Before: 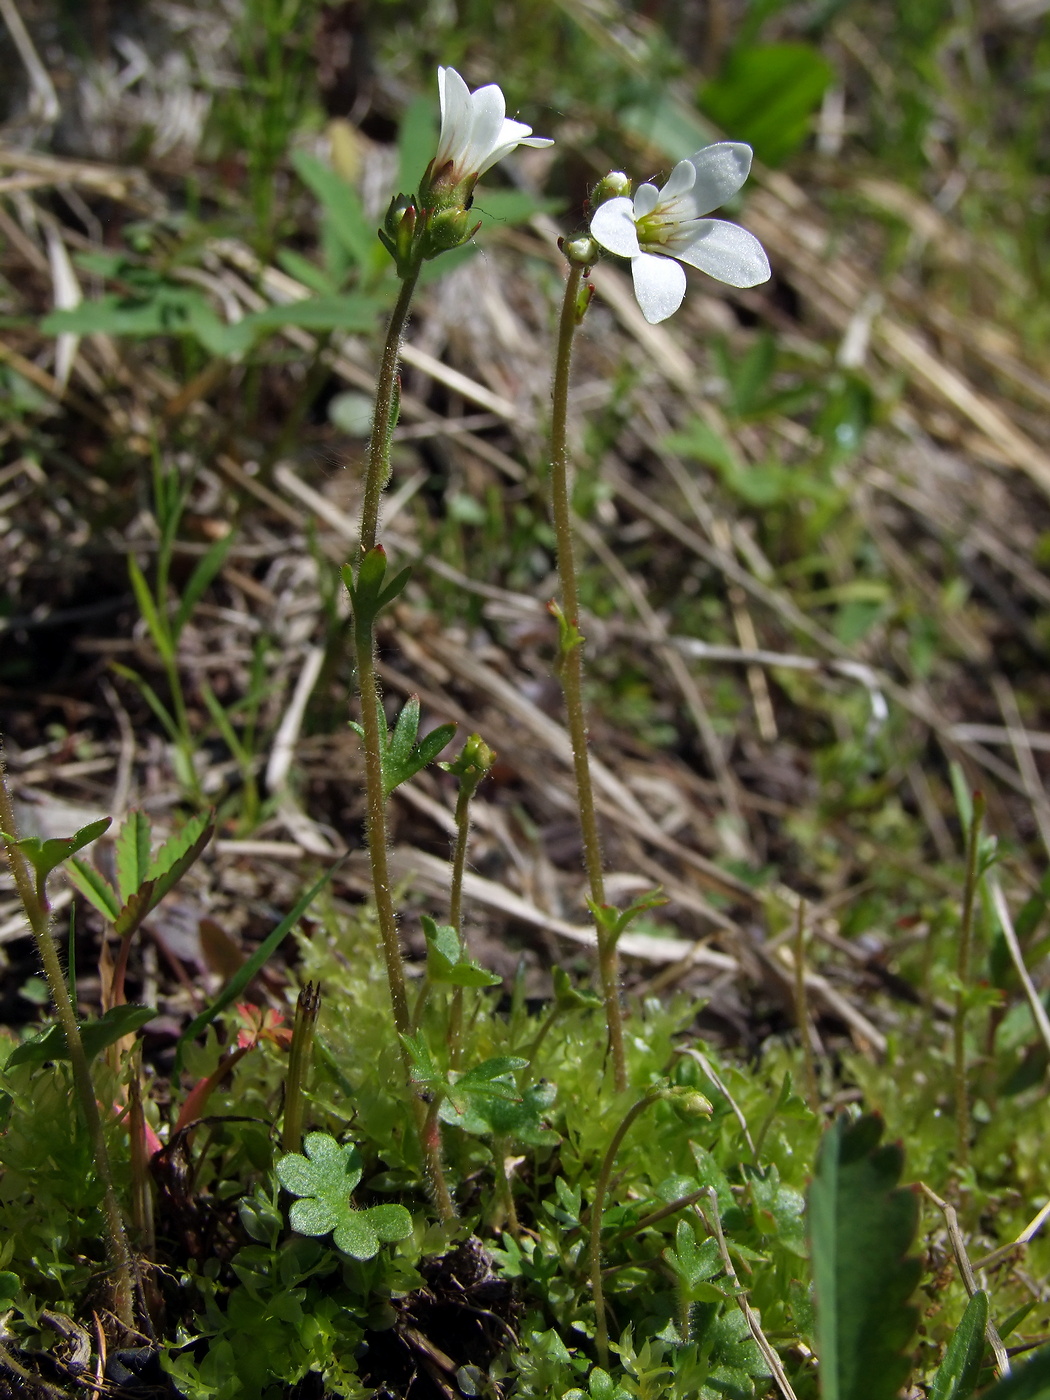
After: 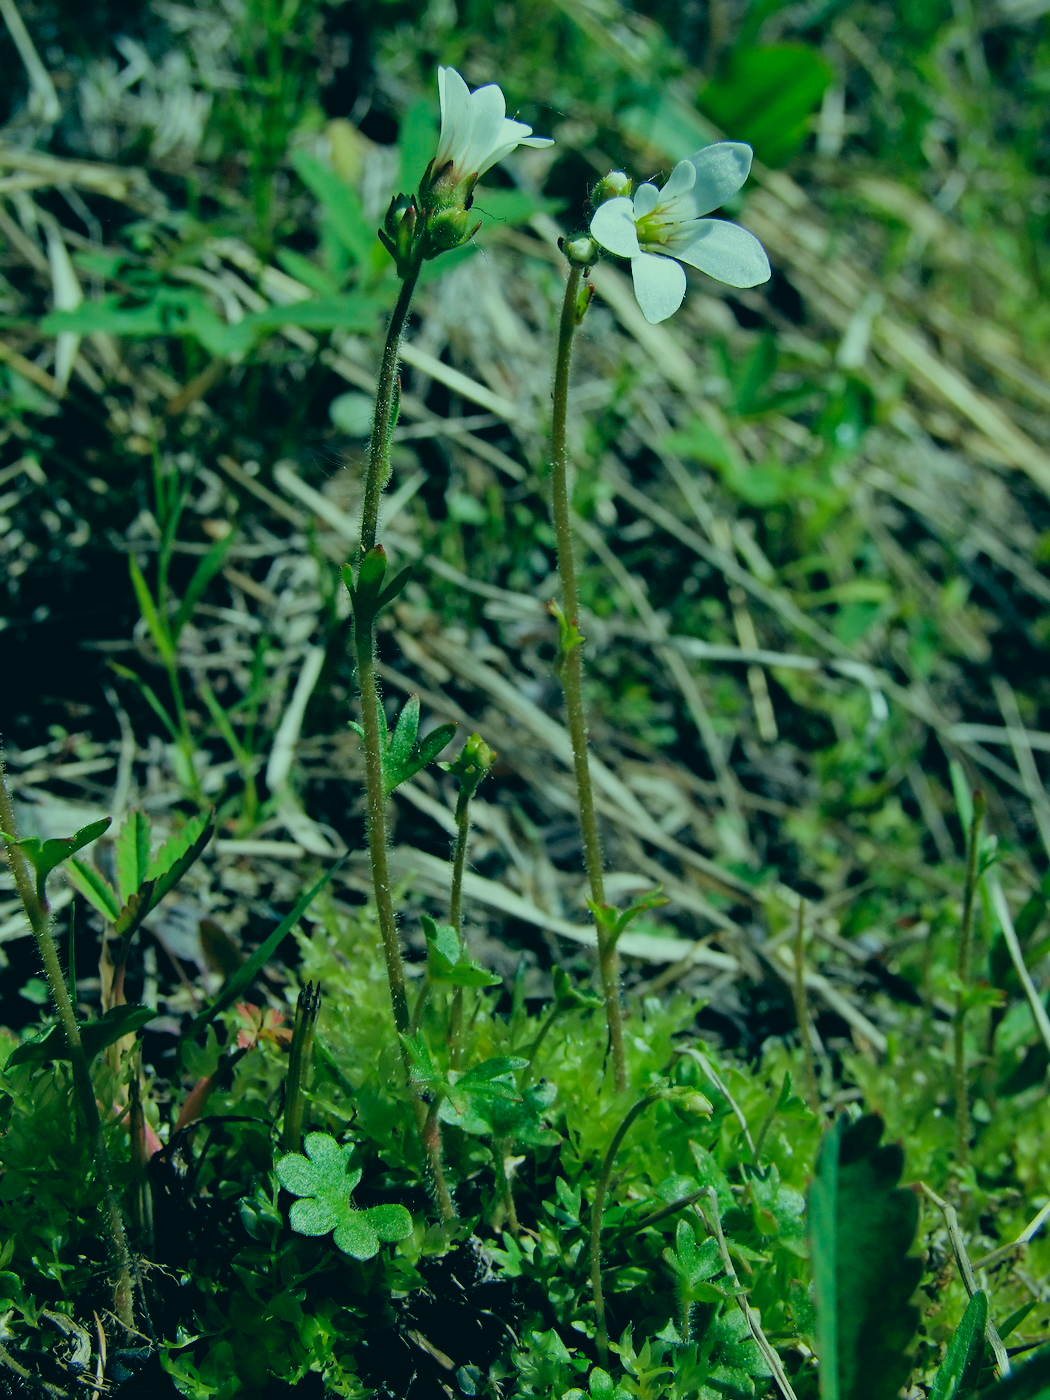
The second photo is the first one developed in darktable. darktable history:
haze removal: compatibility mode true, adaptive false
color correction: highlights a* -19.99, highlights b* 9.8, shadows a* -21.12, shadows b* -10.98
filmic rgb: black relative exposure -6.18 EV, white relative exposure 6.95 EV, threshold 5.99 EV, hardness 2.26, enable highlight reconstruction true
tone equalizer: on, module defaults
exposure: exposure 1 EV, compensate exposure bias true, compensate highlight preservation false
